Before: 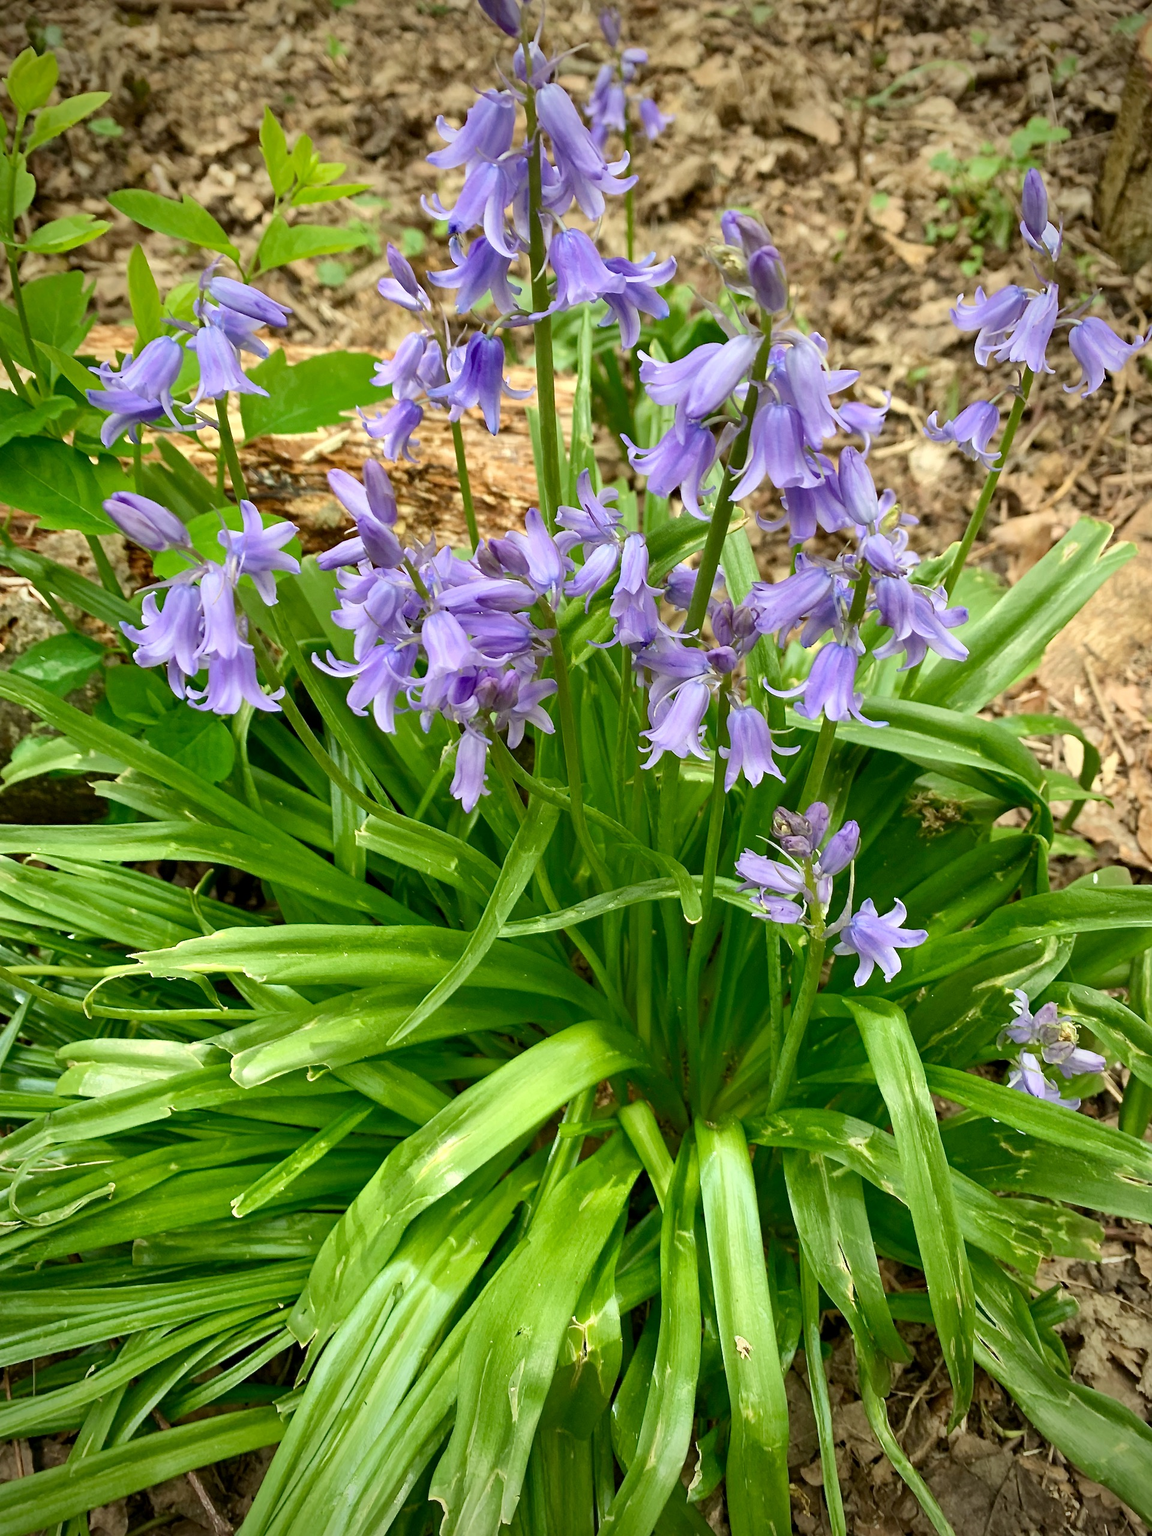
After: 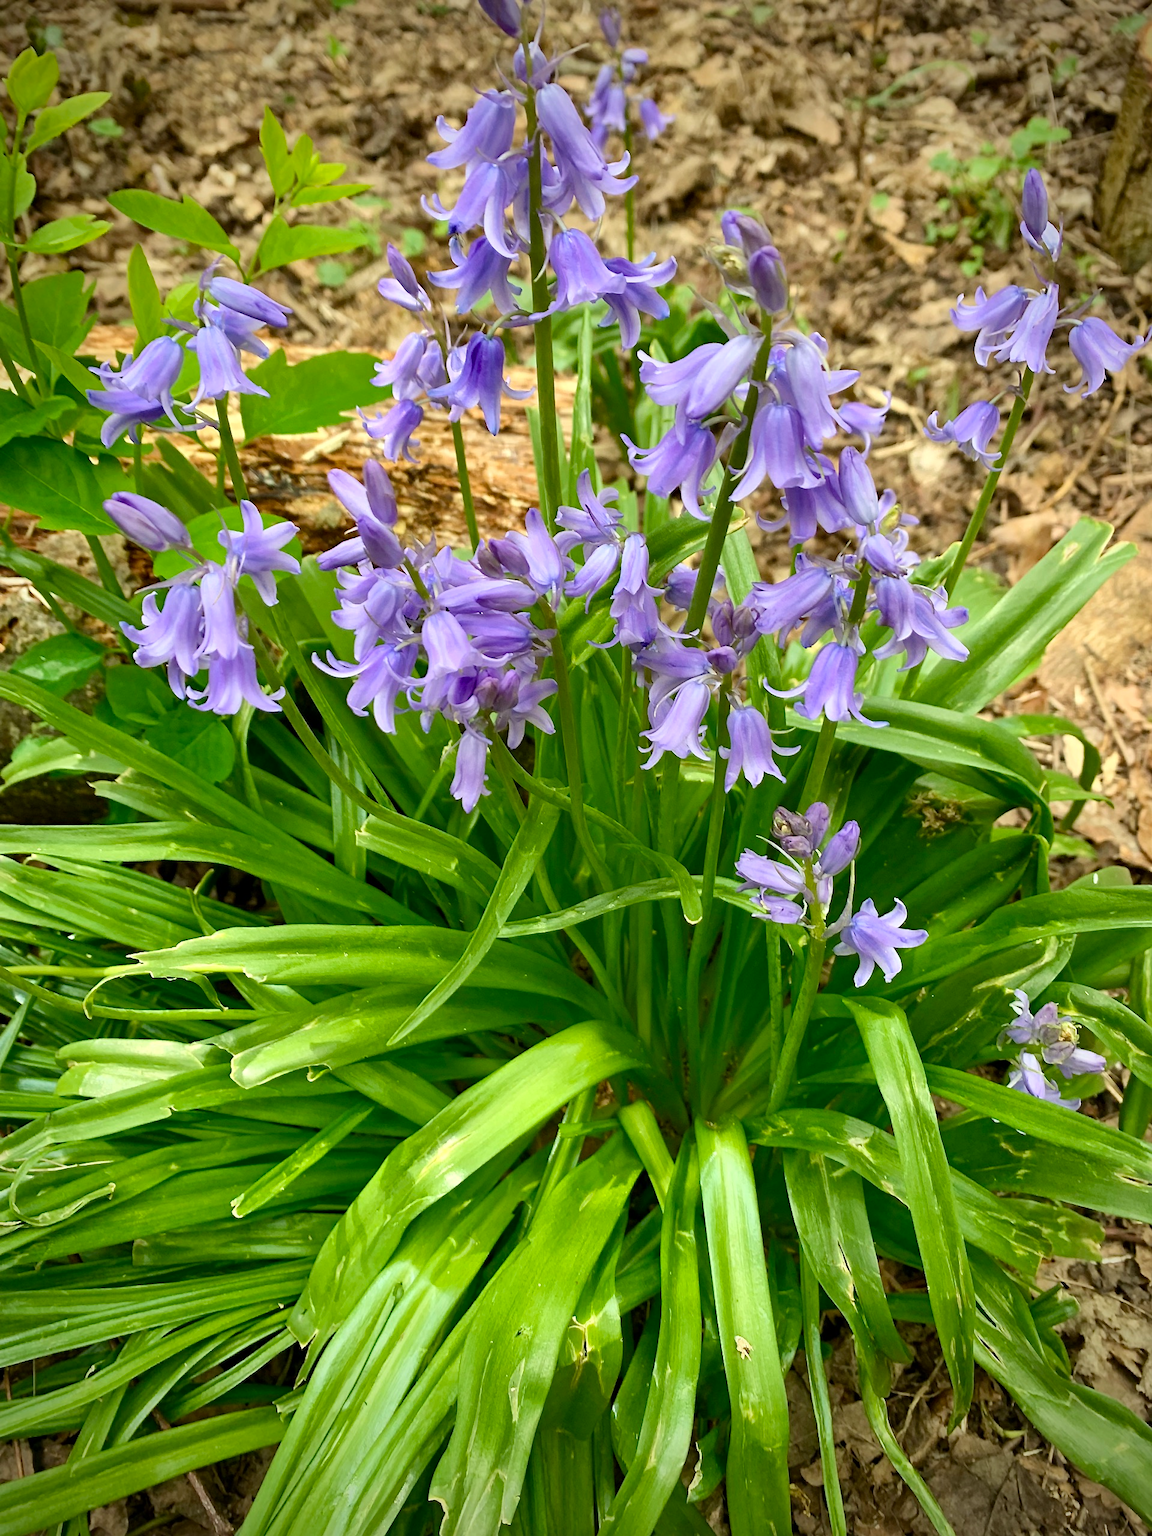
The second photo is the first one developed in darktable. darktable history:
tone equalizer: on, module defaults
white balance: red 1, blue 1
color balance rgb: perceptual saturation grading › global saturation 10%, global vibrance 10%
